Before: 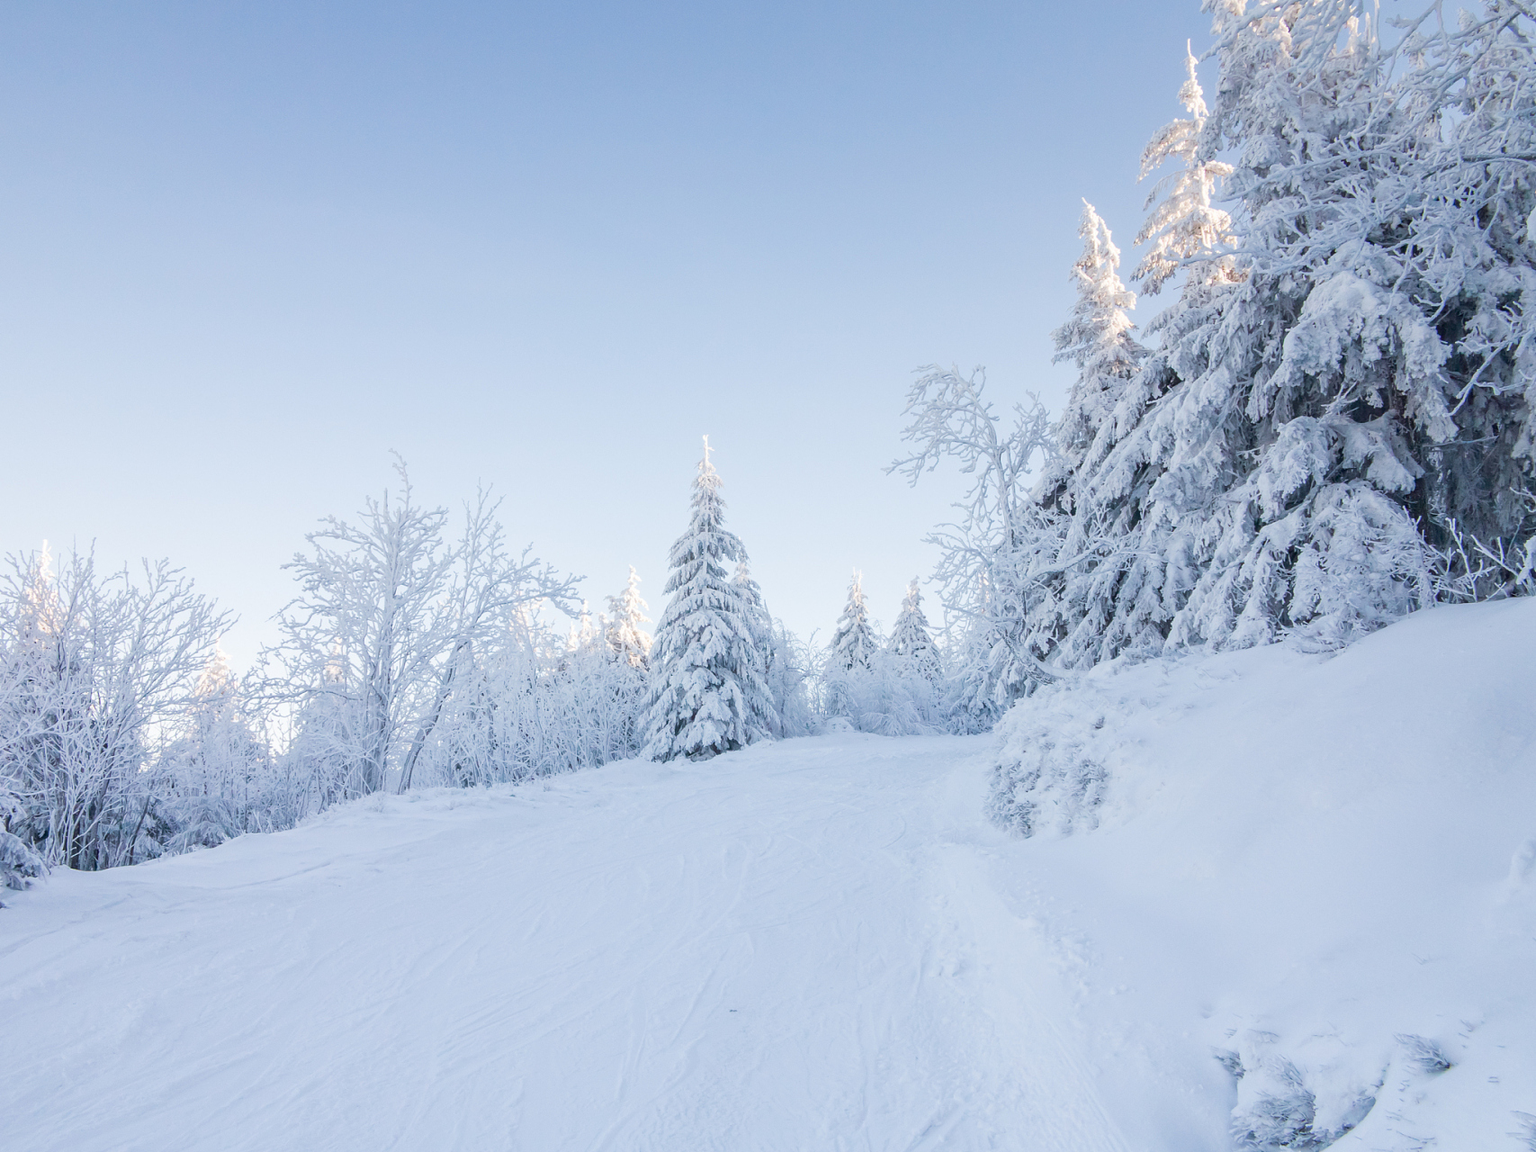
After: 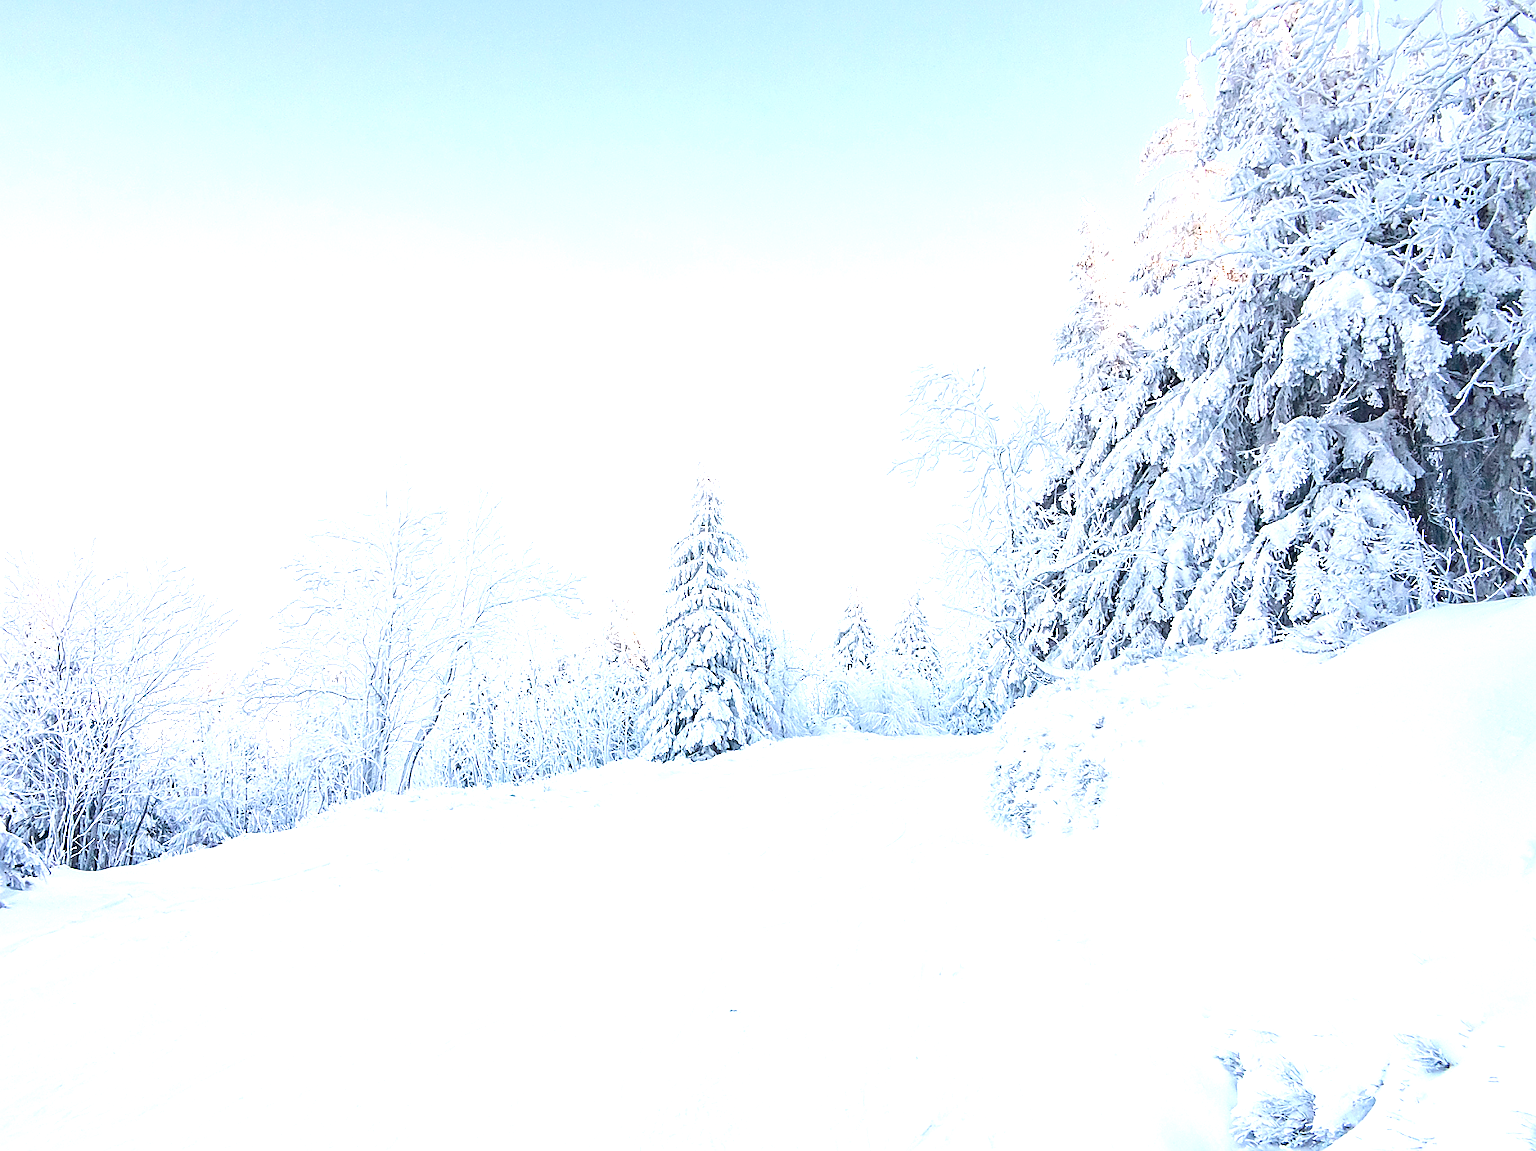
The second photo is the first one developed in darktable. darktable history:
sharpen: radius 1.373, amount 1.267, threshold 0.618
exposure: black level correction 0, exposure 1.123 EV, compensate highlight preservation false
